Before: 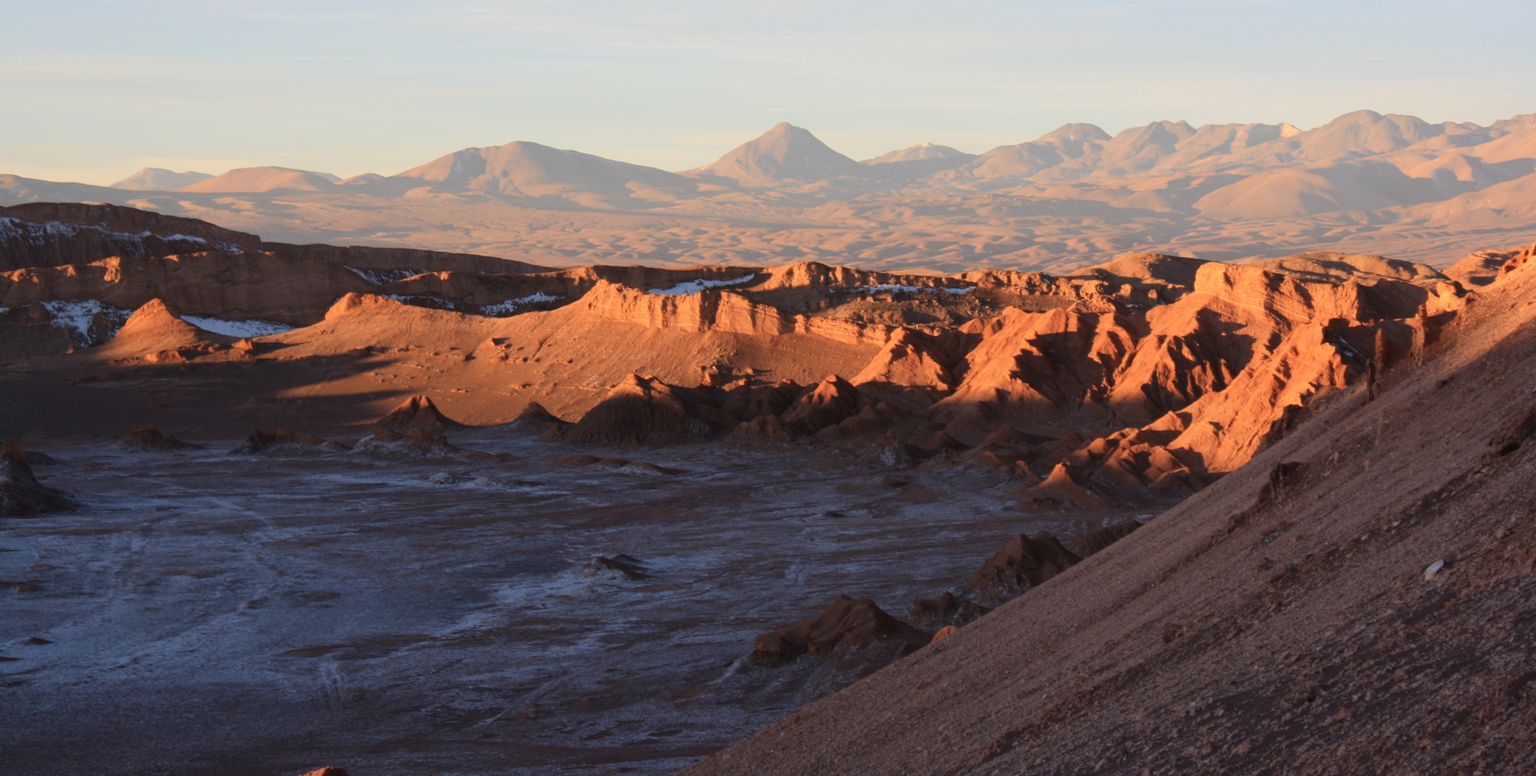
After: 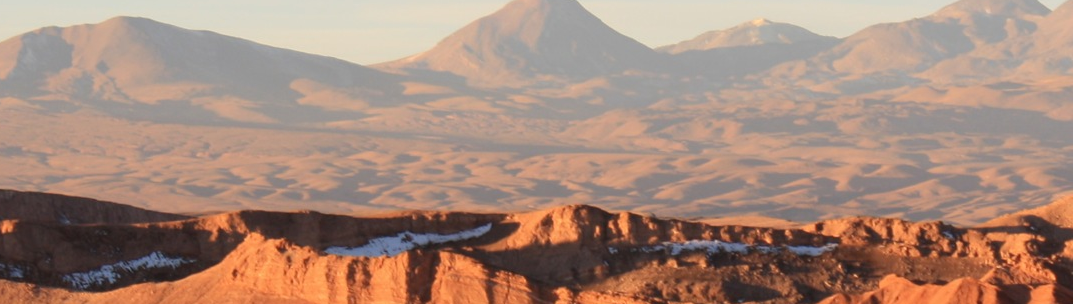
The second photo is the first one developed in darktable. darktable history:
white balance: emerald 1
crop: left 28.64%, top 16.832%, right 26.637%, bottom 58.055%
